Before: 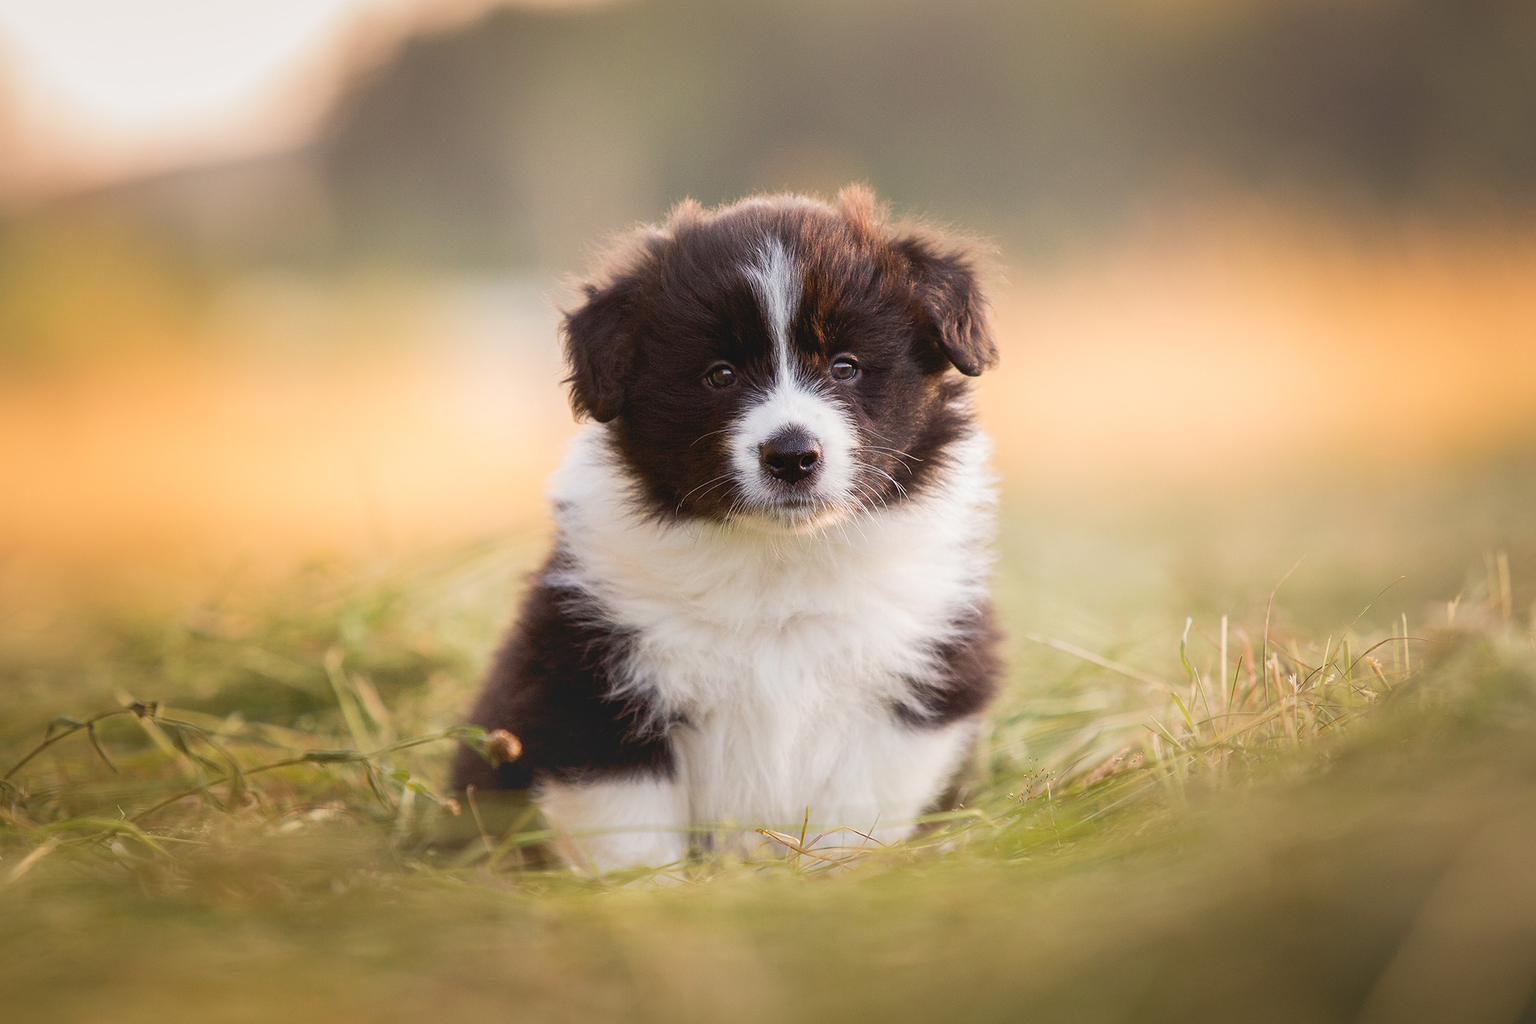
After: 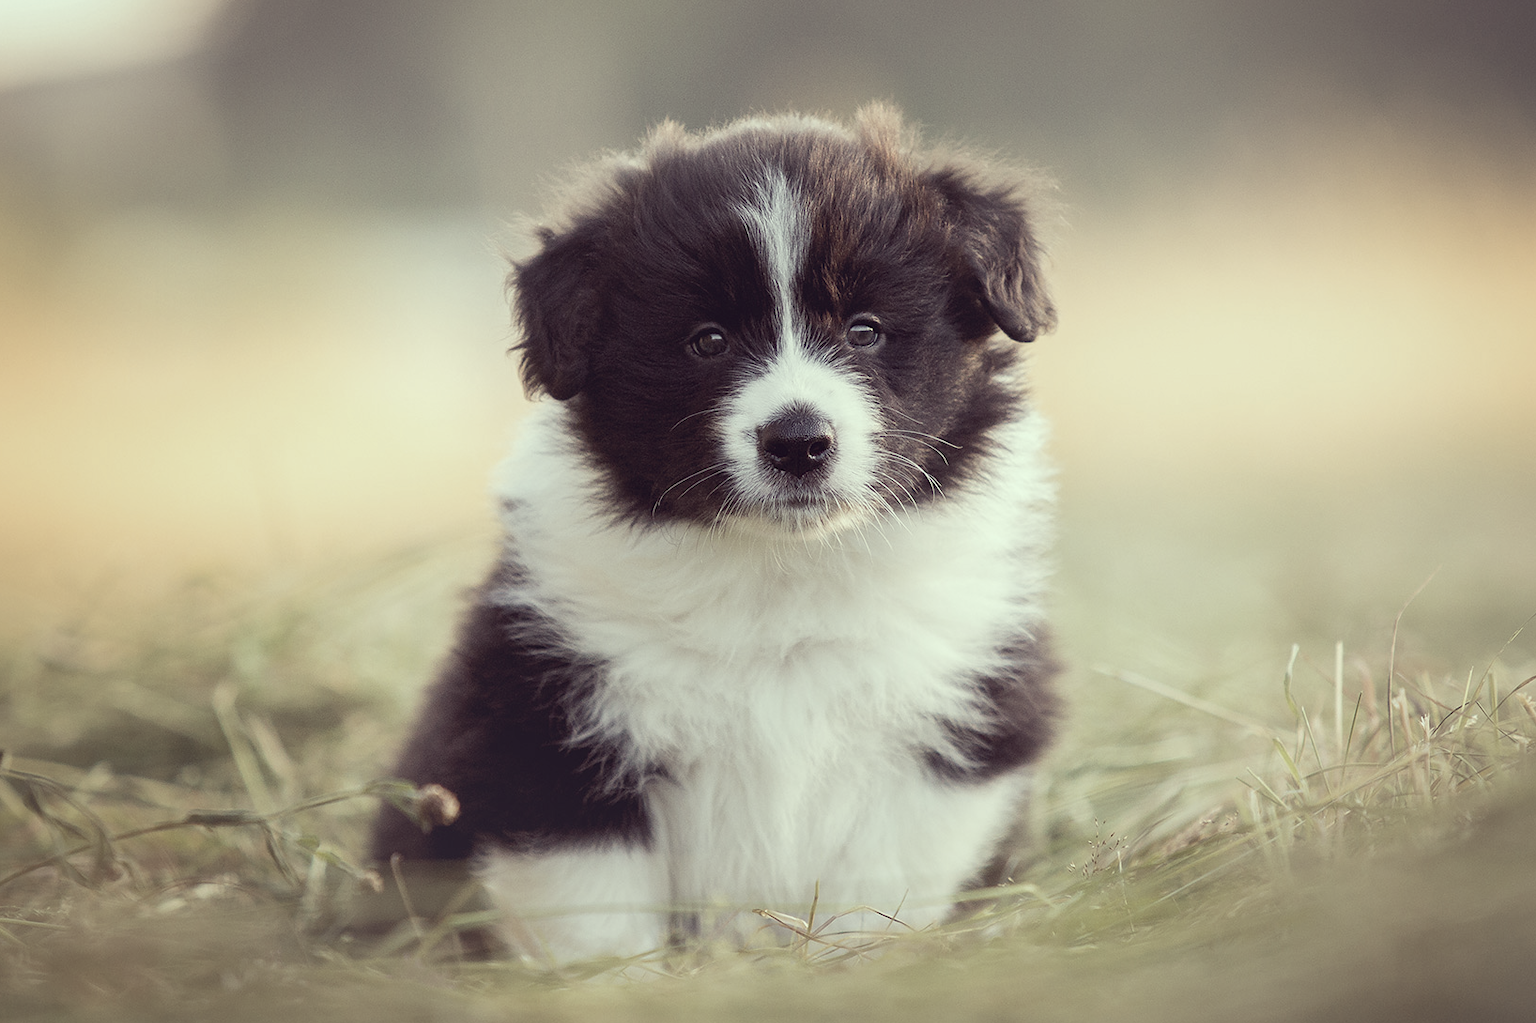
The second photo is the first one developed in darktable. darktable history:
color correction: highlights a* -20.17, highlights b* 20.27, shadows a* 20.03, shadows b* -20.46, saturation 0.43
crop and rotate: left 10.071%, top 10.071%, right 10.02%, bottom 10.02%
